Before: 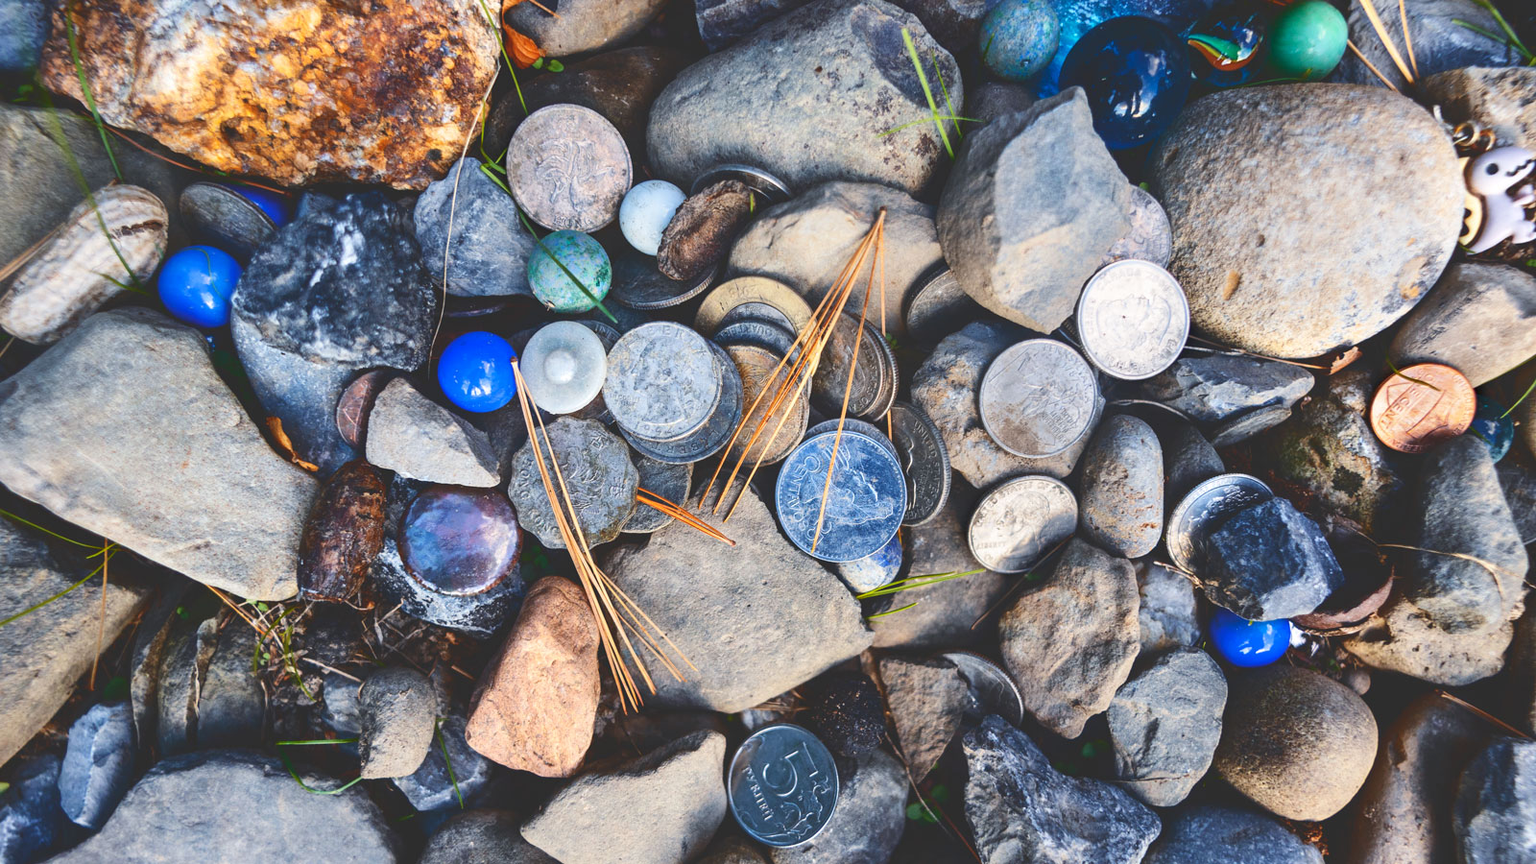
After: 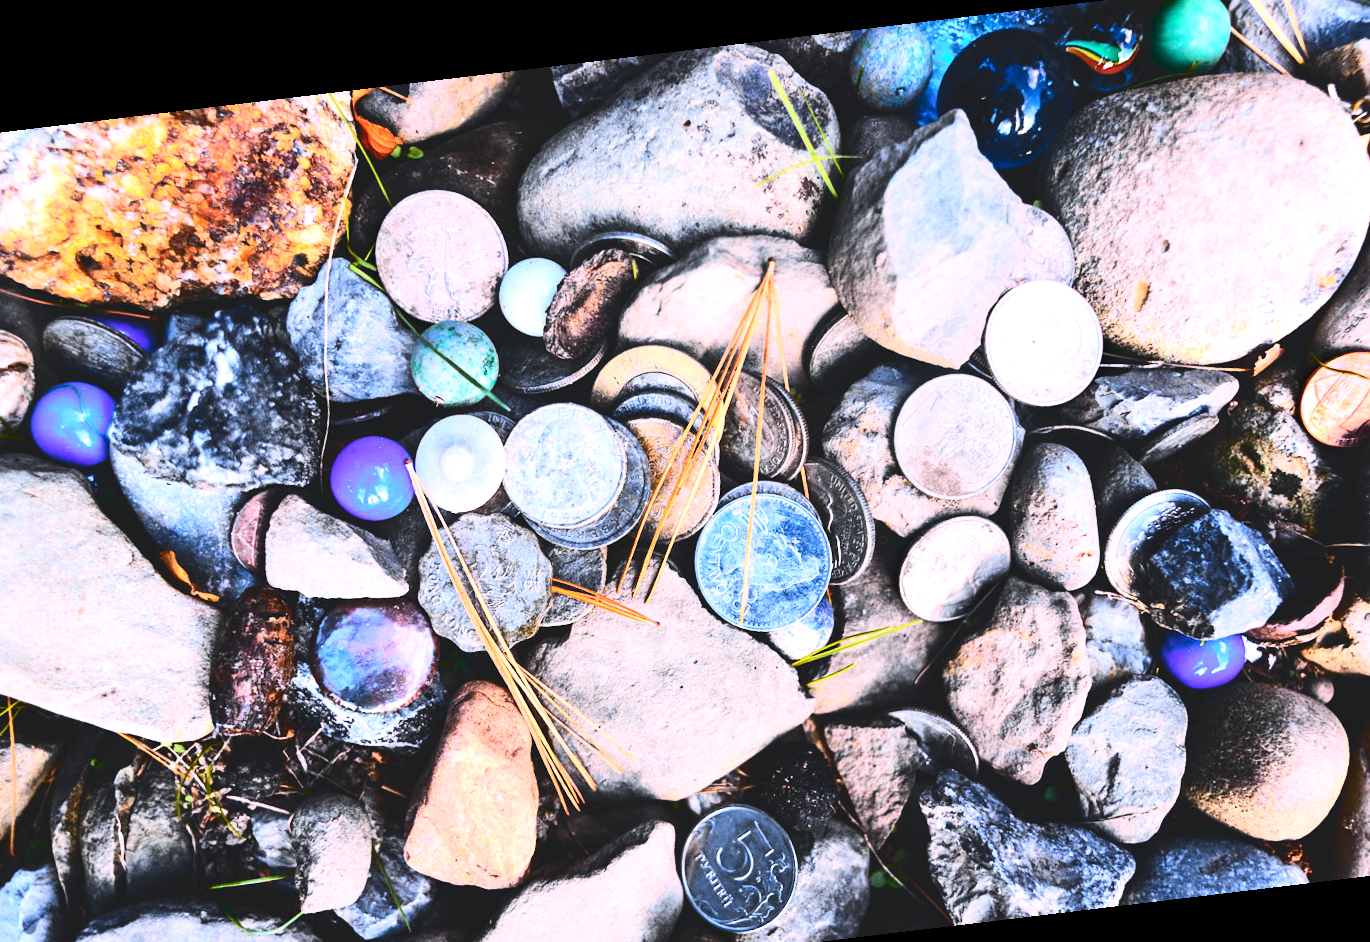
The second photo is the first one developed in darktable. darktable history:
tone curve: curves: ch0 [(0, 0) (0.071, 0.058) (0.266, 0.268) (0.498, 0.542) (0.766, 0.807) (1, 0.983)]; ch1 [(0, 0) (0.346, 0.307) (0.408, 0.387) (0.463, 0.465) (0.482, 0.493) (0.502, 0.499) (0.517, 0.502) (0.55, 0.548) (0.597, 0.61) (0.651, 0.698) (1, 1)]; ch2 [(0, 0) (0.346, 0.34) (0.434, 0.46) (0.485, 0.494) (0.5, 0.498) (0.517, 0.506) (0.526, 0.539) (0.583, 0.603) (0.625, 0.659) (1, 1)], color space Lab, independent channels, preserve colors none
contrast brightness saturation: contrast 0.24, brightness 0.09
rotate and perspective: rotation -6.83°, automatic cropping off
white balance: red 1.066, blue 1.119
crop: left 9.929%, top 3.475%, right 9.188%, bottom 9.529%
tone equalizer: -8 EV -0.75 EV, -7 EV -0.7 EV, -6 EV -0.6 EV, -5 EV -0.4 EV, -3 EV 0.4 EV, -2 EV 0.6 EV, -1 EV 0.7 EV, +0 EV 0.75 EV, edges refinement/feathering 500, mask exposure compensation -1.57 EV, preserve details no
